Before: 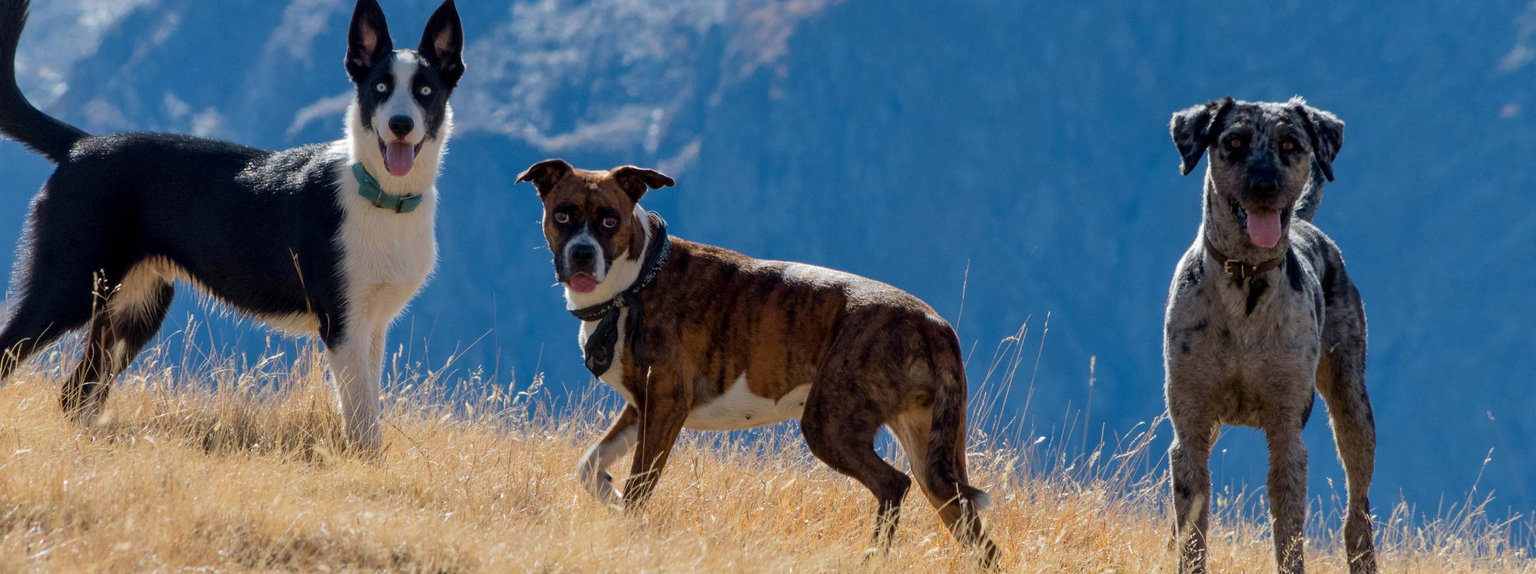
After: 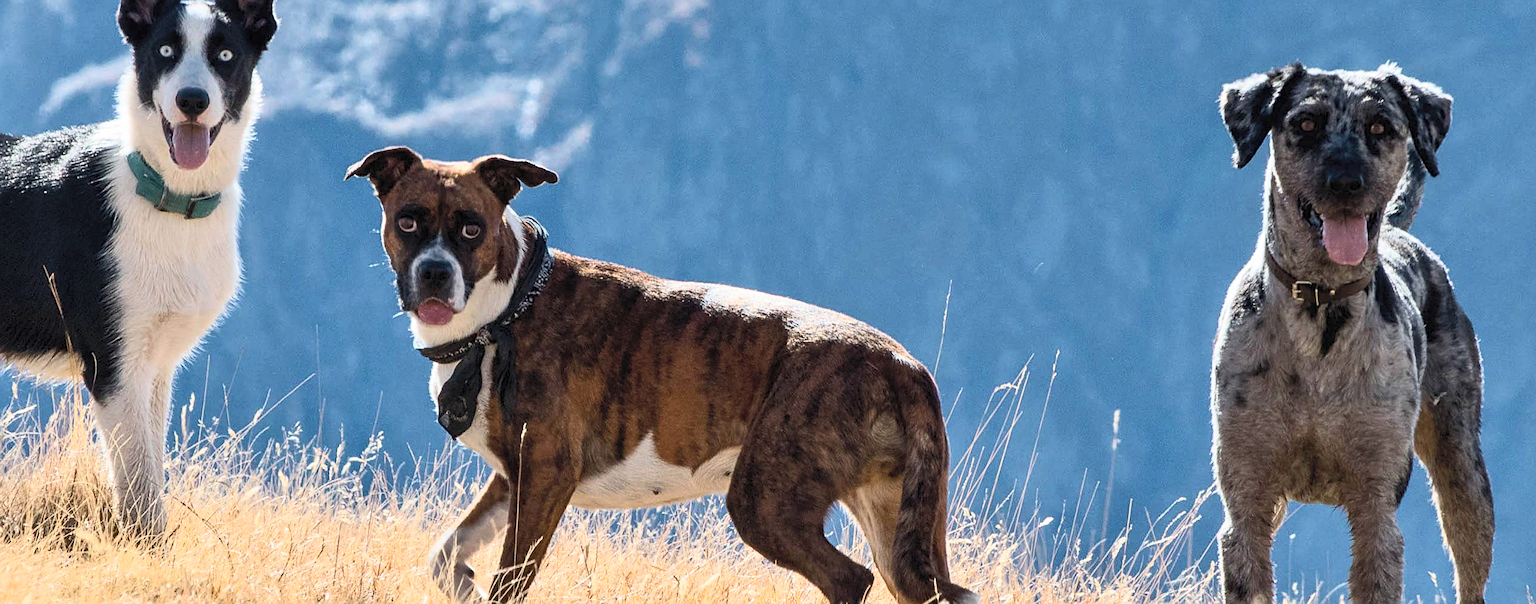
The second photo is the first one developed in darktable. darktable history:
crop: left 16.768%, top 8.653%, right 8.362%, bottom 12.485%
contrast brightness saturation: contrast 0.43, brightness 0.56, saturation -0.19
sharpen: on, module defaults
shadows and highlights: shadows 22.7, highlights -48.71, soften with gaussian
